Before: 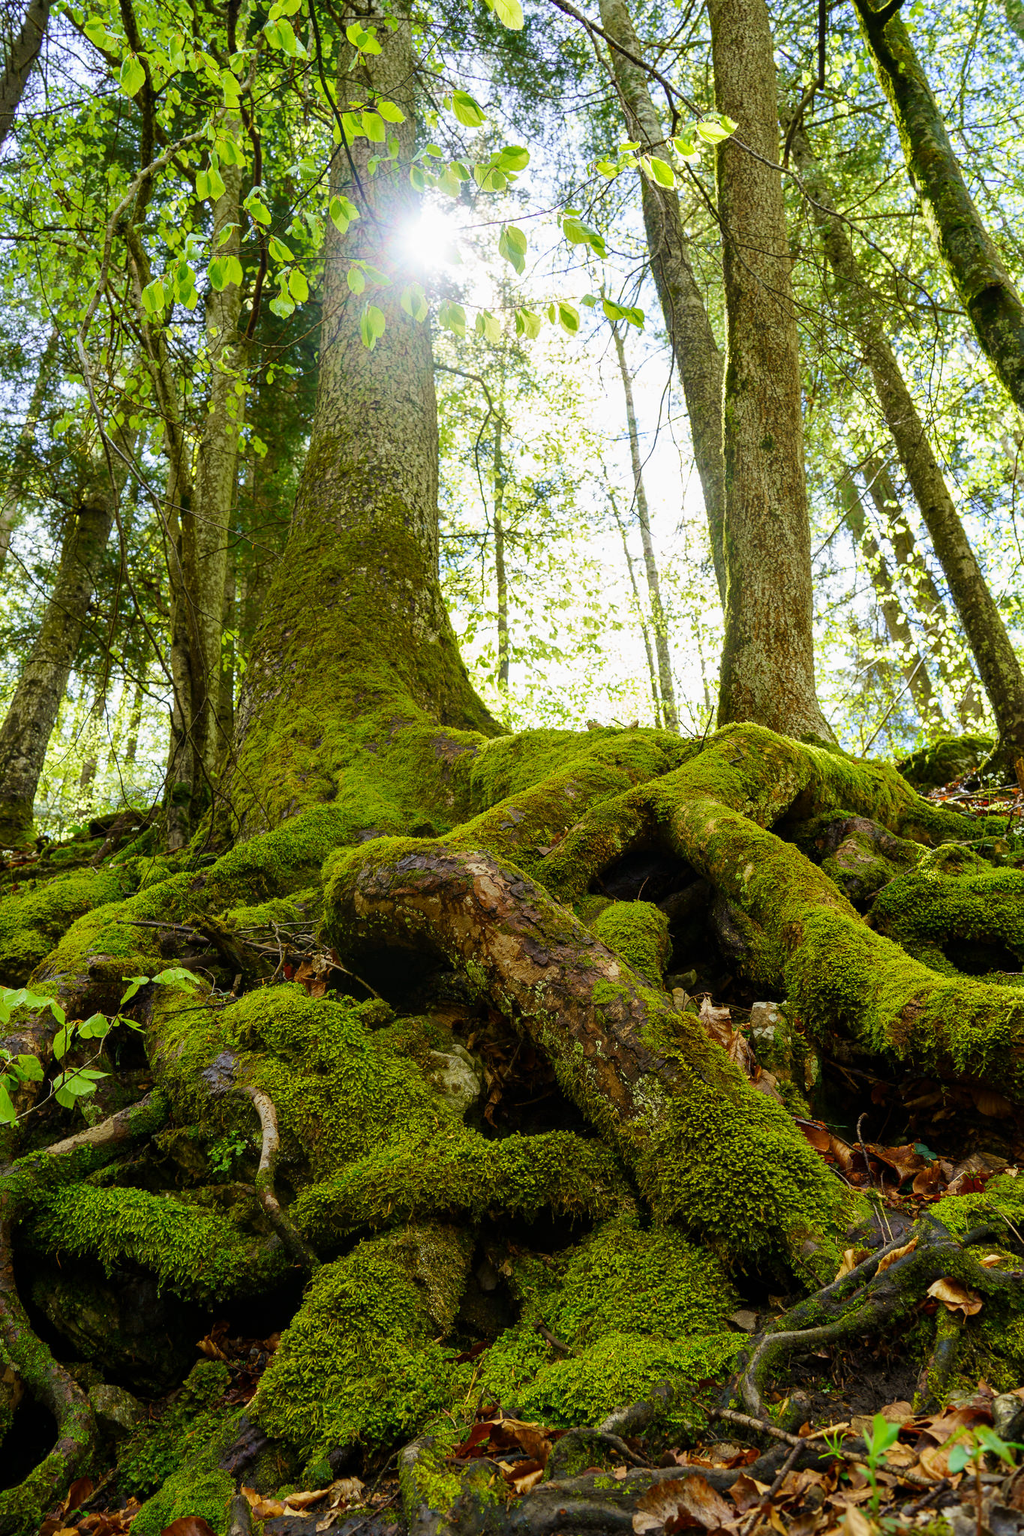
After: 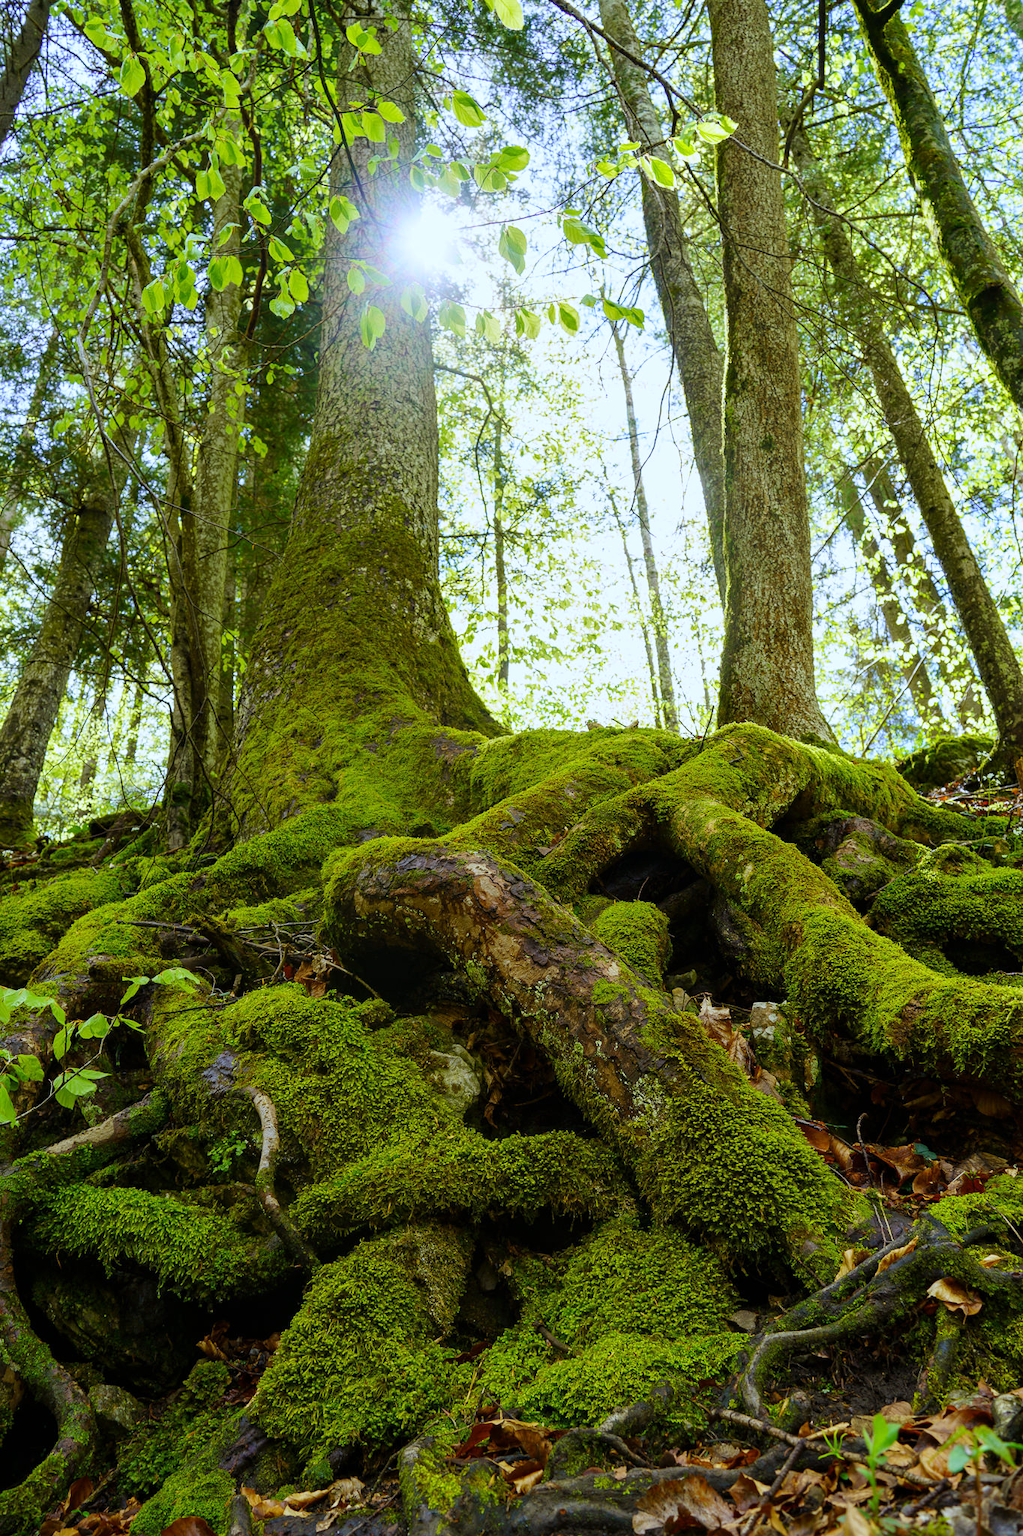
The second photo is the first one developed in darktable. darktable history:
tone equalizer: on, module defaults
white balance: red 0.931, blue 1.11
